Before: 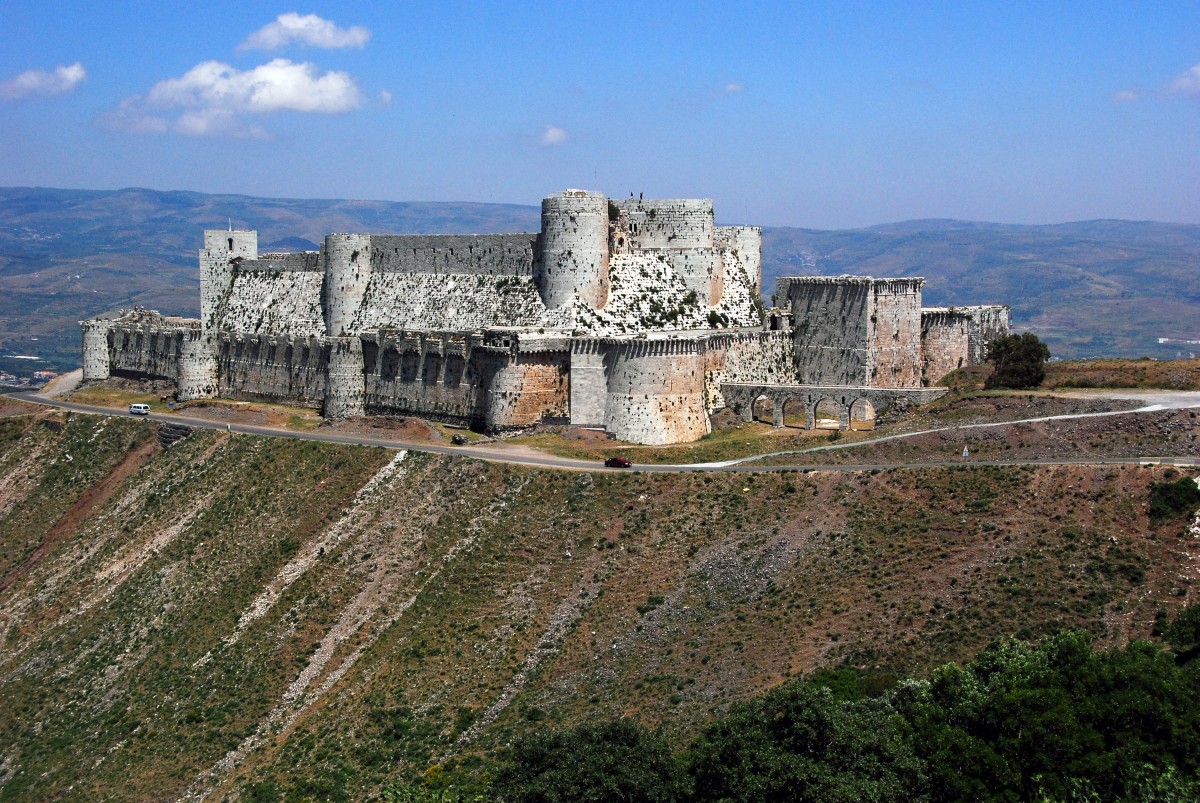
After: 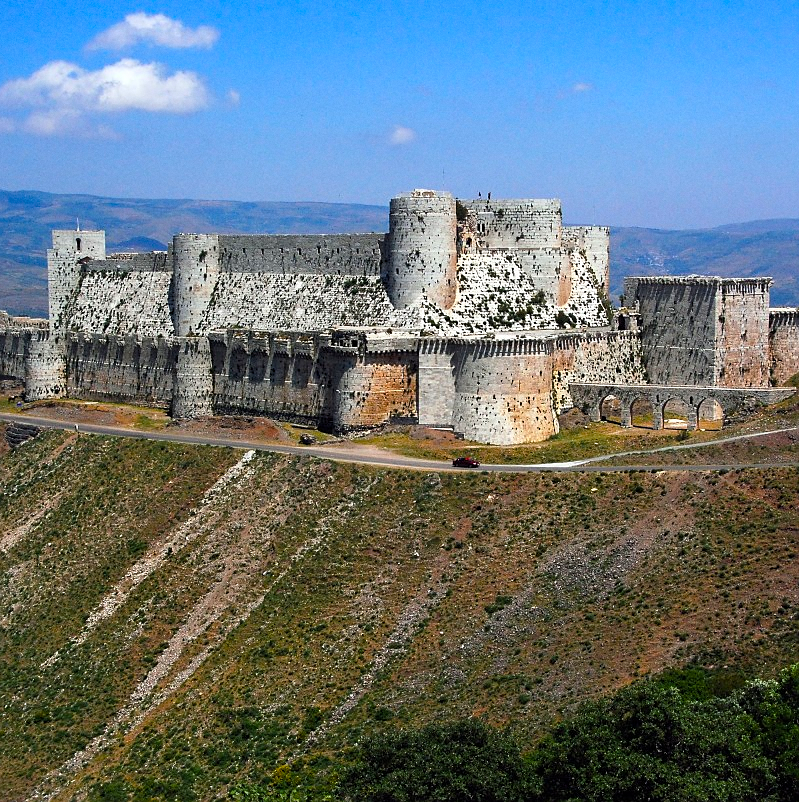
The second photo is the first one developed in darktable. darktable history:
white balance: red 1, blue 1
sharpen: radius 0.969, amount 0.604
color balance rgb: perceptual saturation grading › global saturation 25%, global vibrance 20%
crop and rotate: left 12.673%, right 20.66%
grain: coarseness 0.09 ISO, strength 10%
